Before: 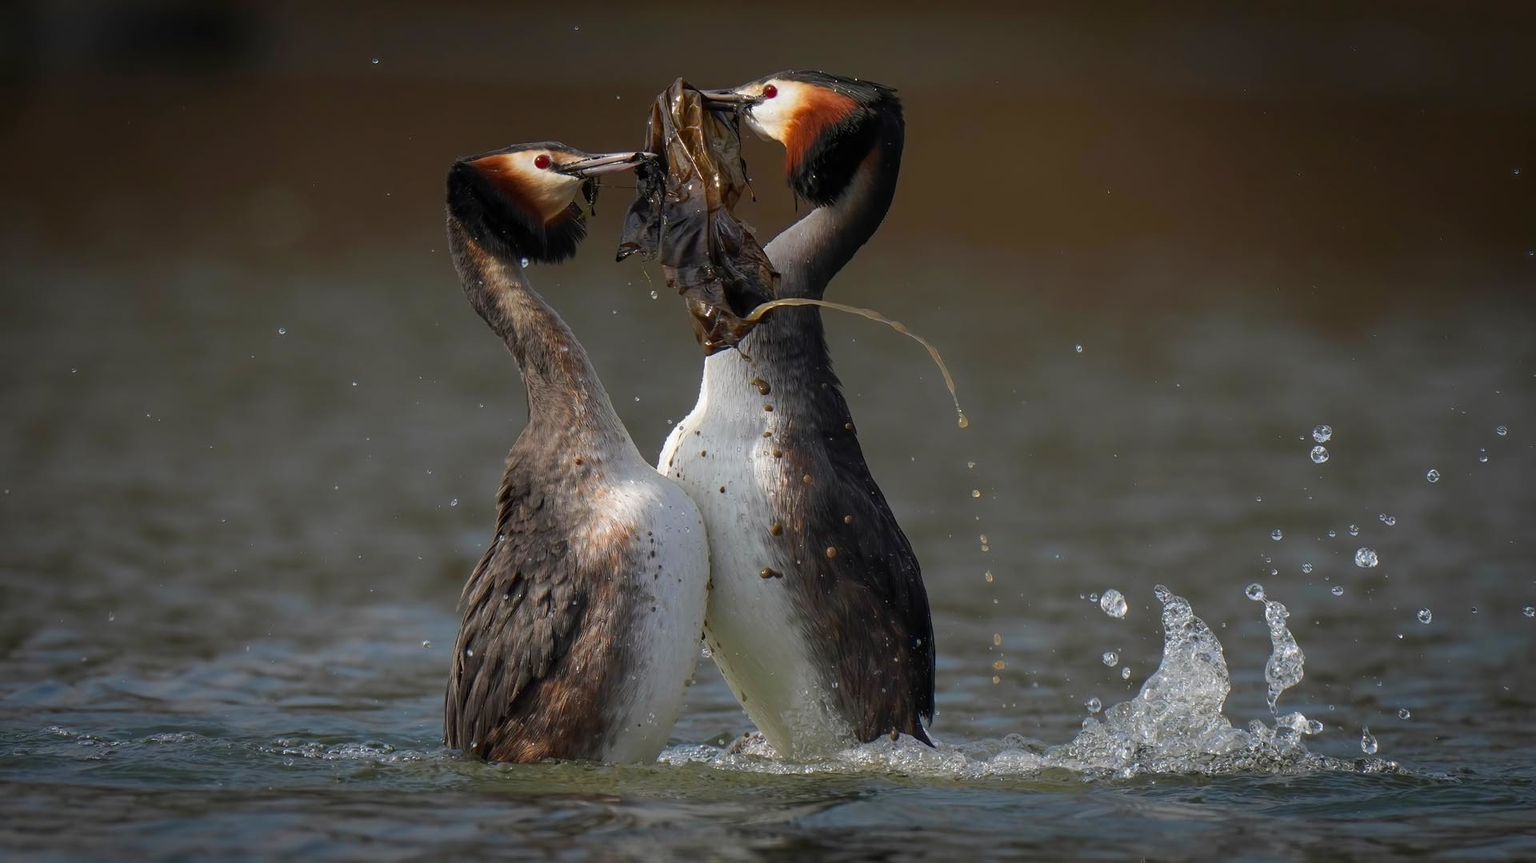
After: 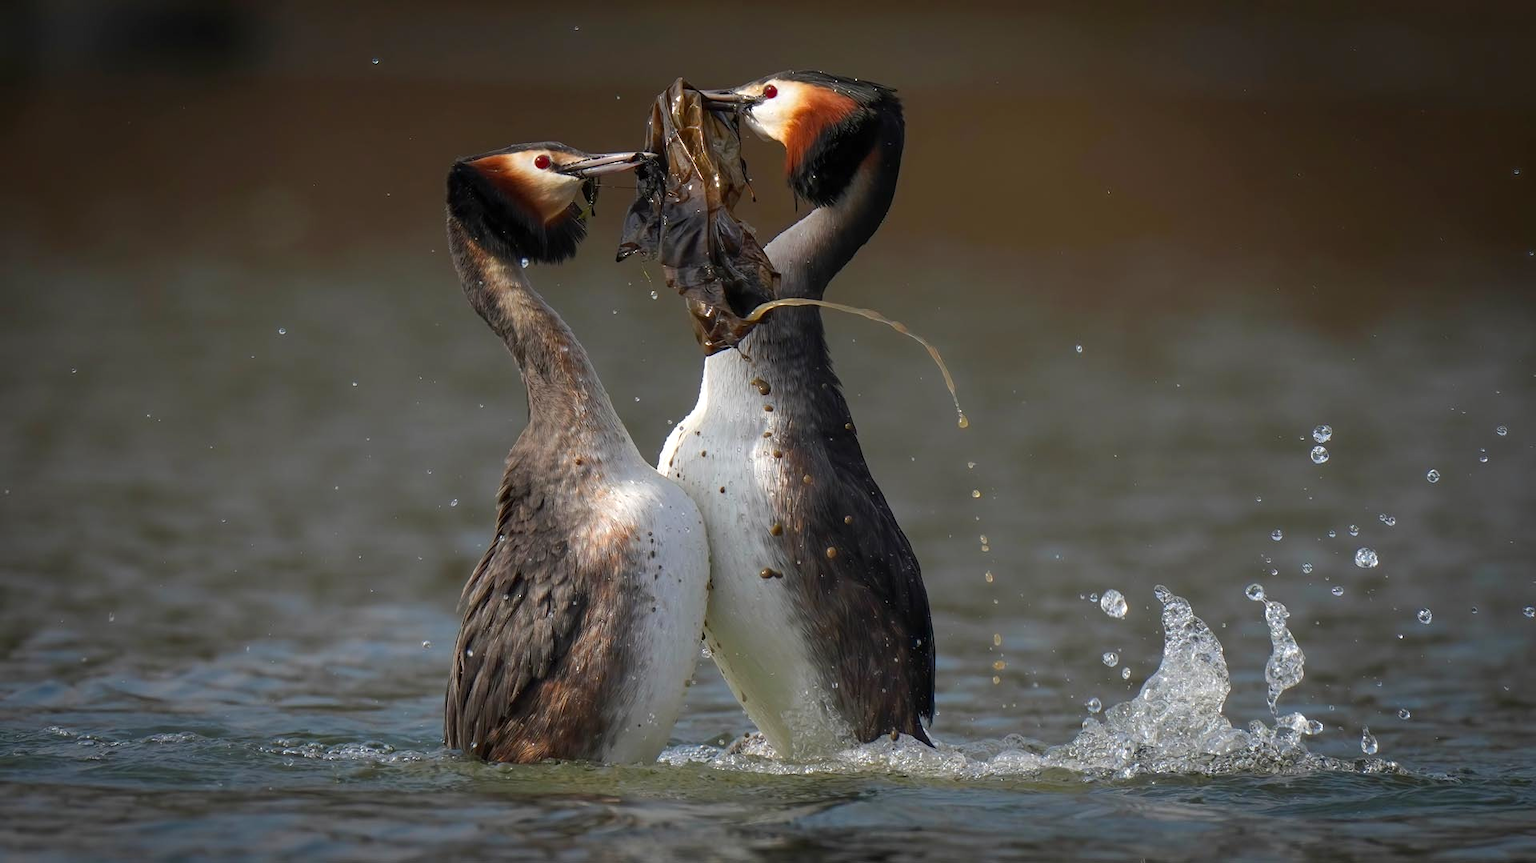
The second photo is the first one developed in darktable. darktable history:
exposure: exposure 0.271 EV, compensate exposure bias true, compensate highlight preservation false
